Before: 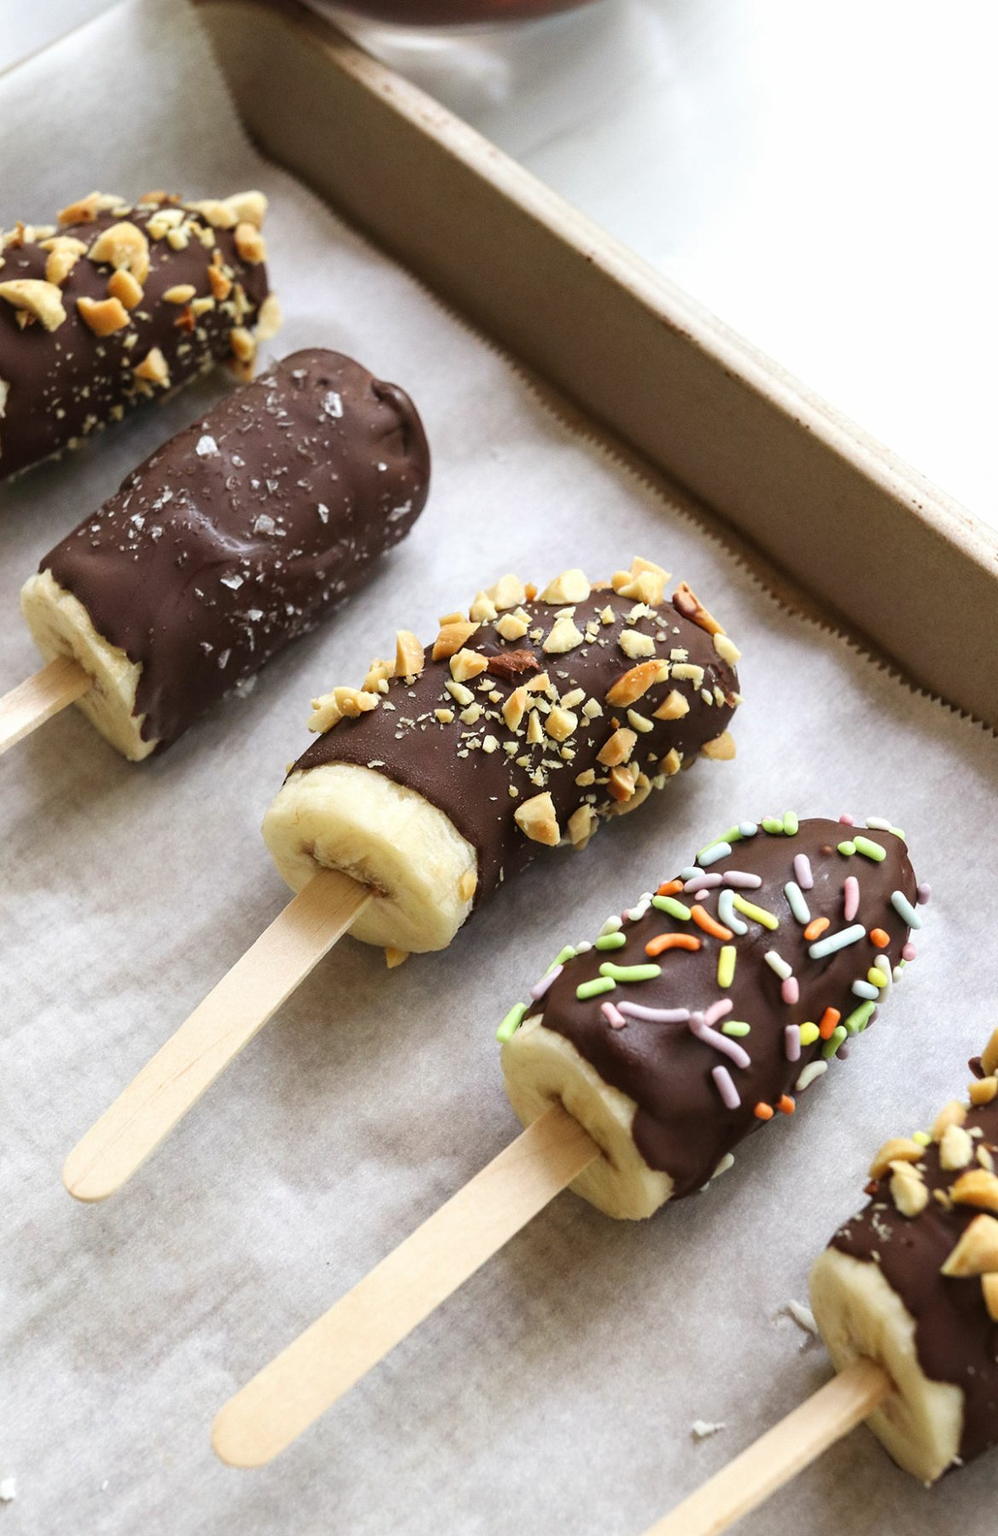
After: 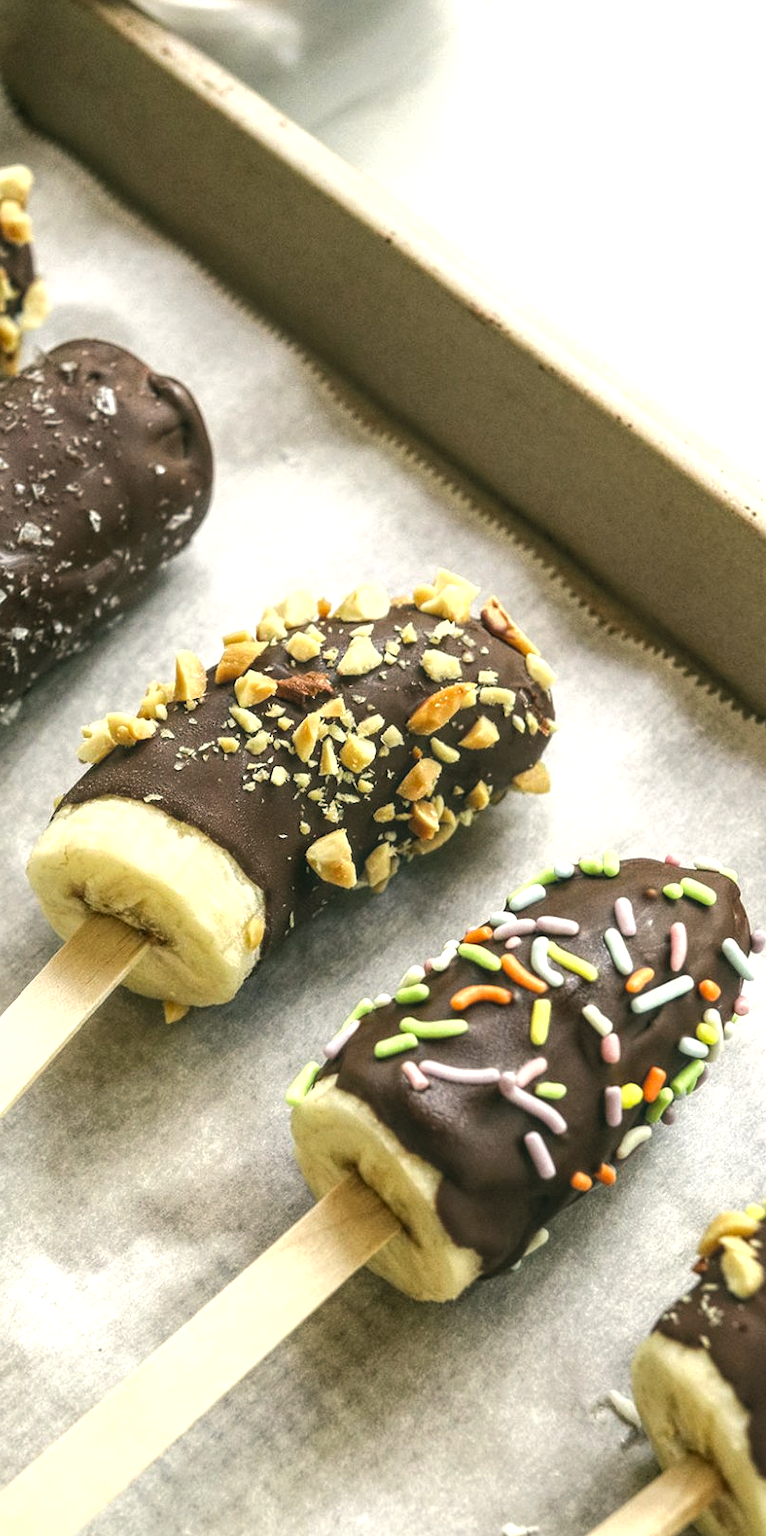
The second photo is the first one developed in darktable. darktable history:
crop and rotate: left 23.824%, top 2.774%, right 6.612%, bottom 6.706%
tone equalizer: -8 EV -0.41 EV, -7 EV -0.377 EV, -6 EV -0.313 EV, -5 EV -0.261 EV, -3 EV 0.211 EV, -2 EV 0.324 EV, -1 EV 0.386 EV, +0 EV 0.441 EV, edges refinement/feathering 500, mask exposure compensation -1.57 EV, preserve details no
color correction: highlights a* -0.569, highlights b* 9.37, shadows a* -9.45, shadows b* 1.2
local contrast: highlights 74%, shadows 55%, detail 176%, midtone range 0.204
